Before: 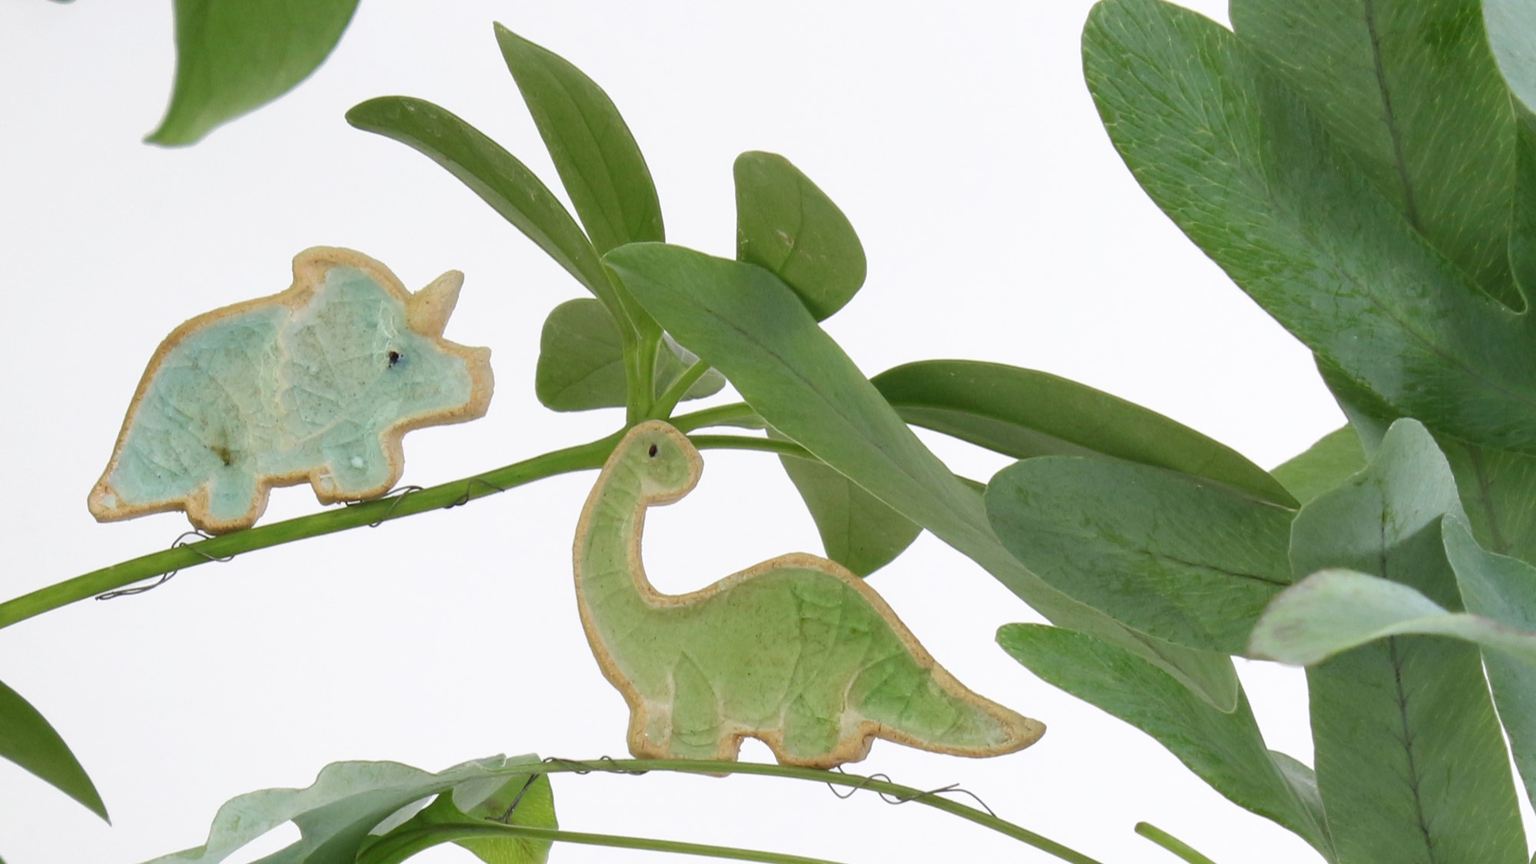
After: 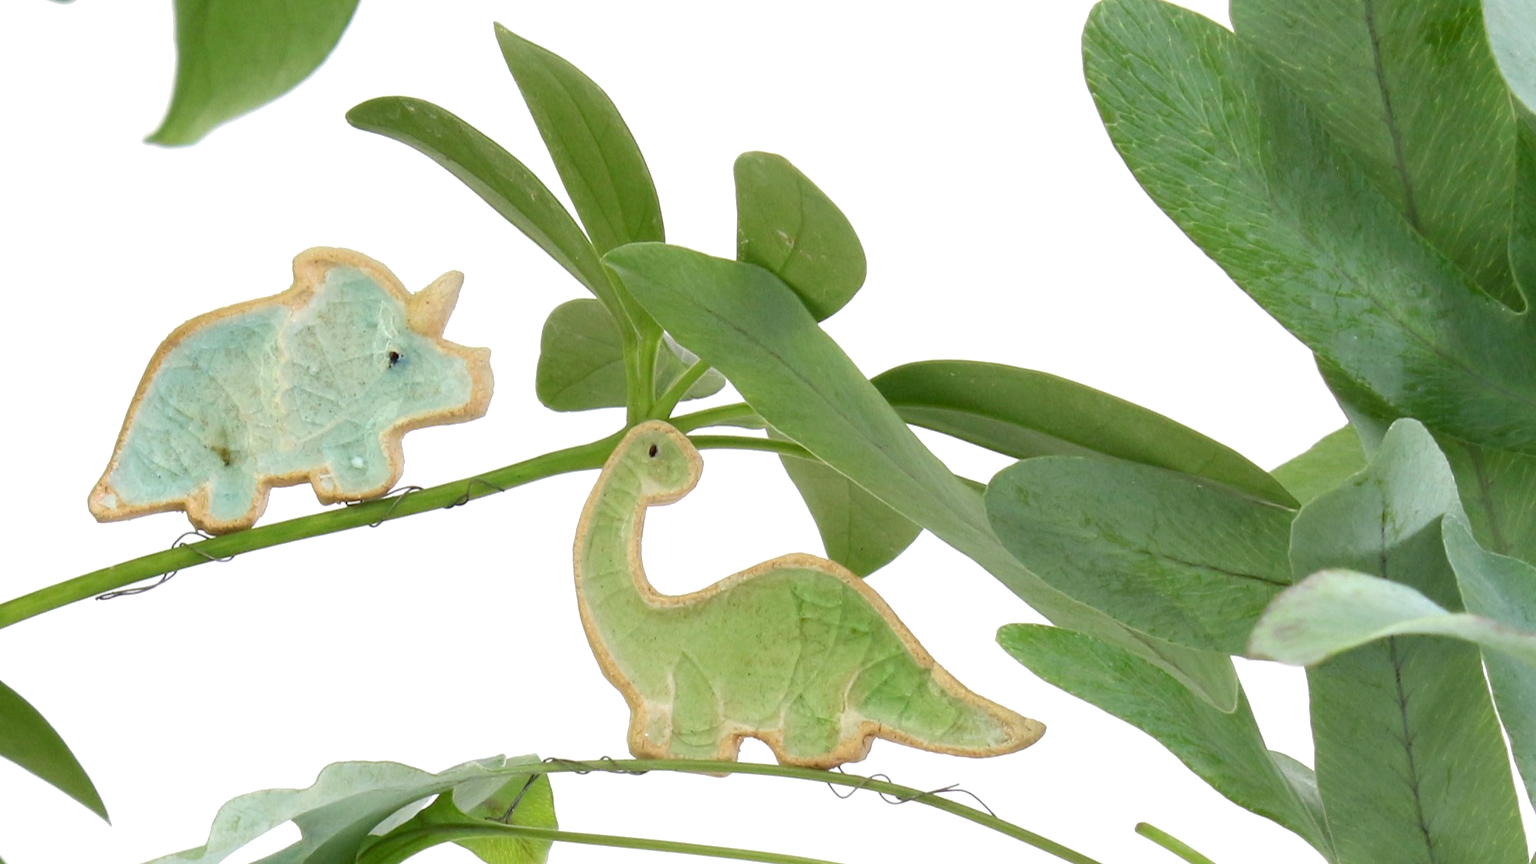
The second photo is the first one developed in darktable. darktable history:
exposure: black level correction 0.004, exposure 0.415 EV, compensate highlight preservation false
